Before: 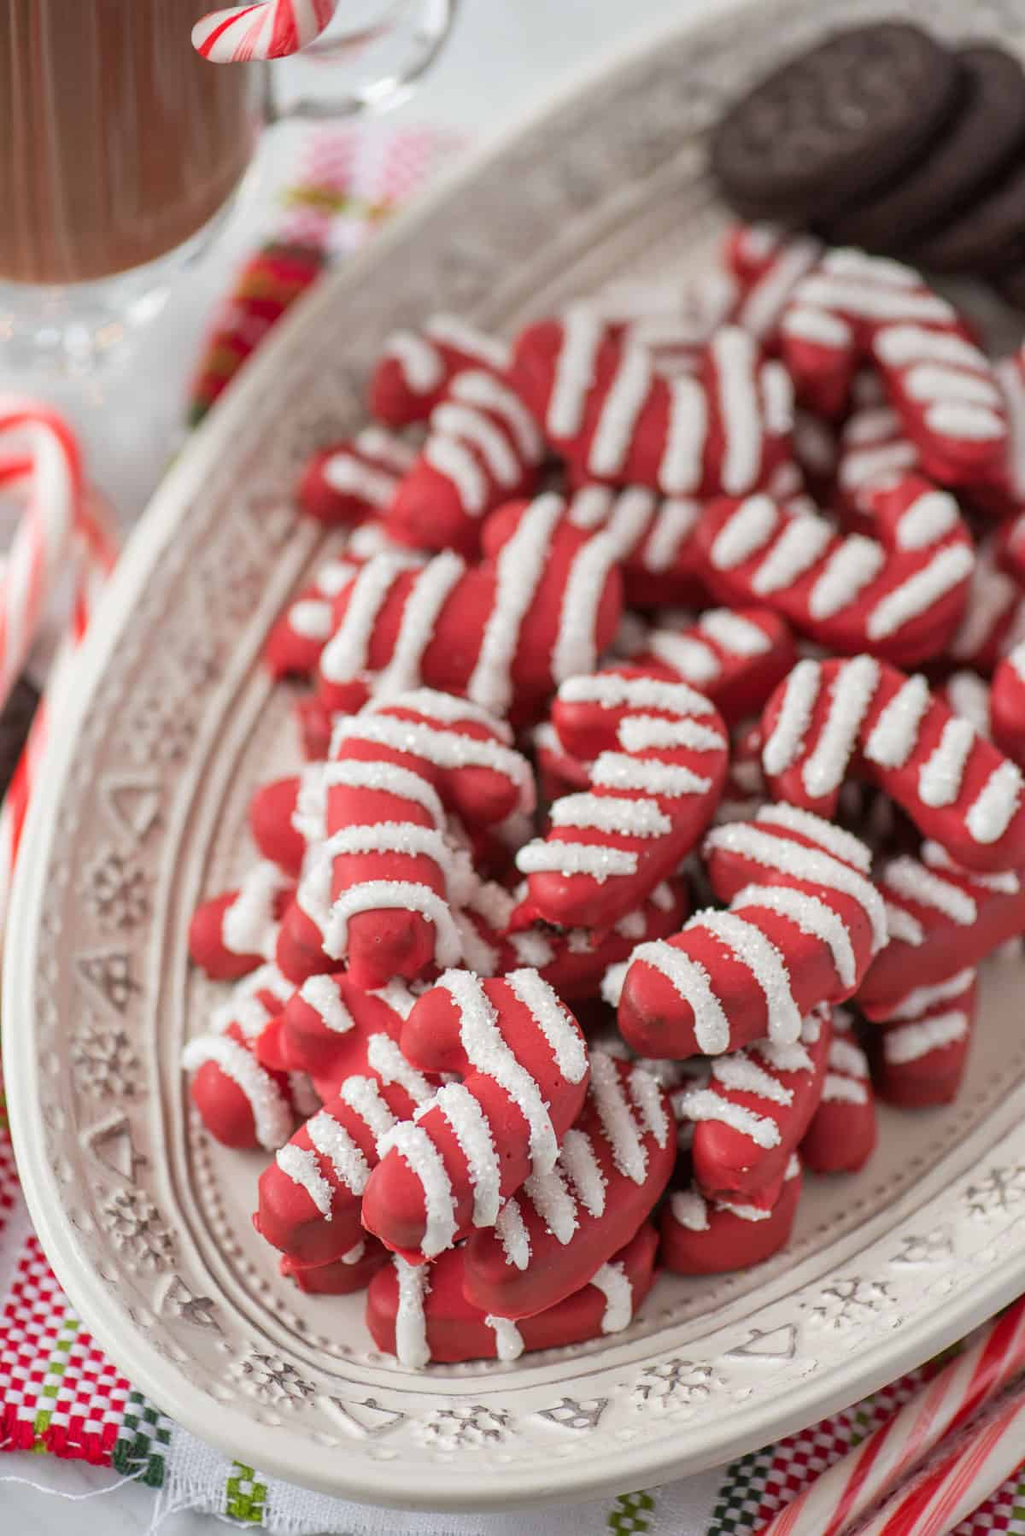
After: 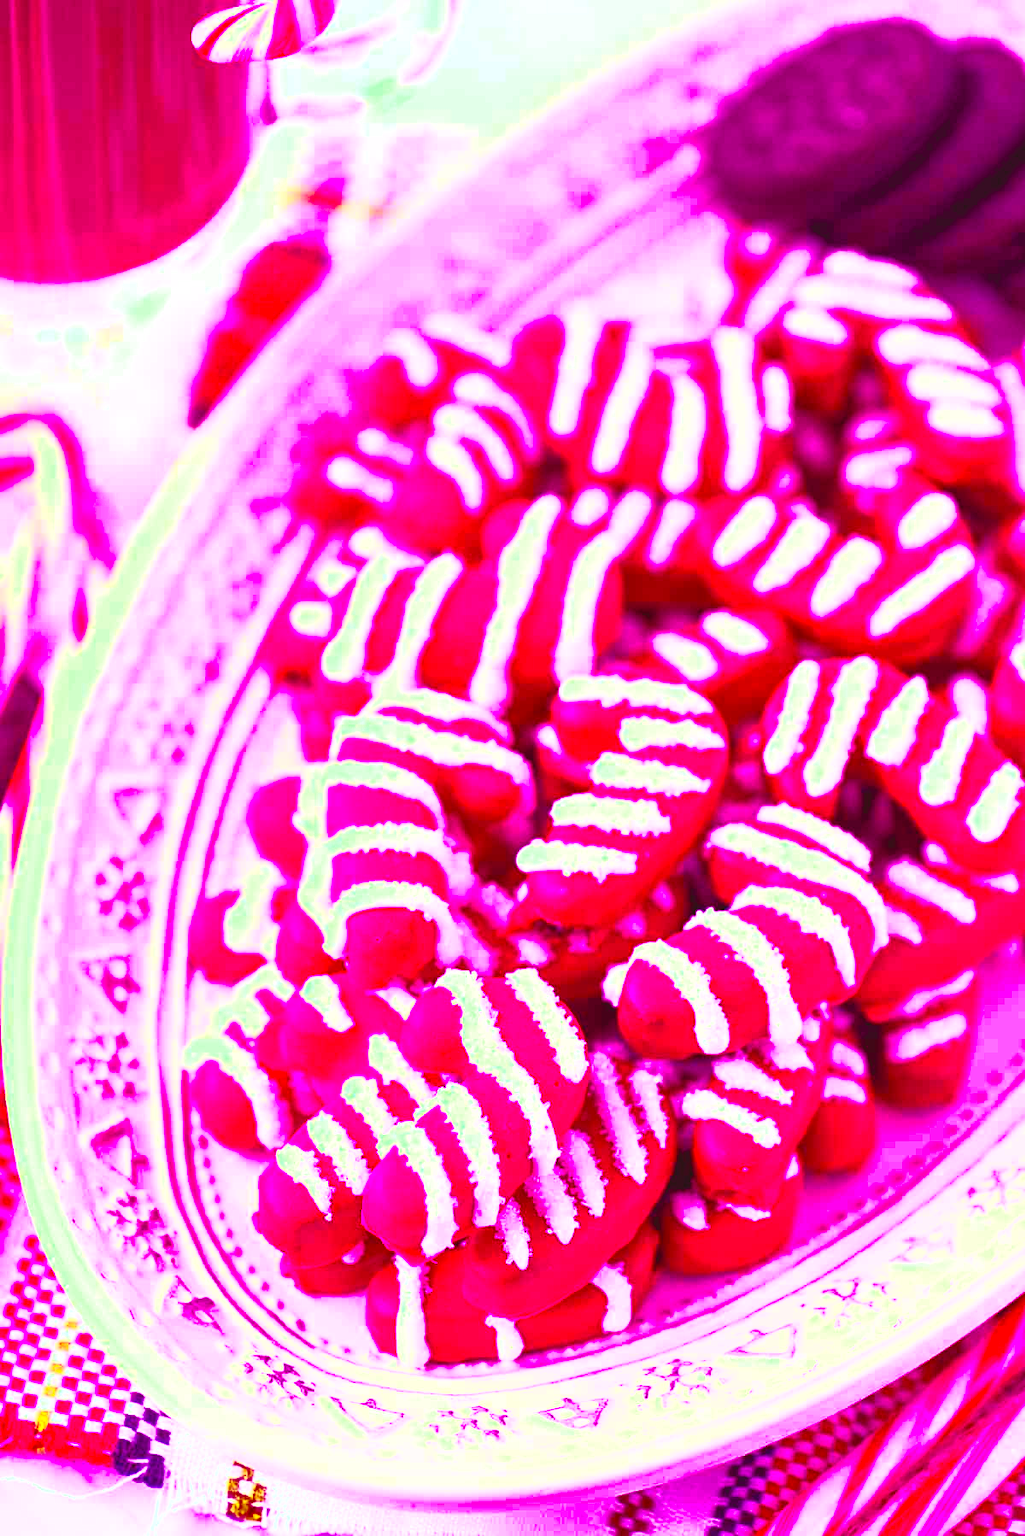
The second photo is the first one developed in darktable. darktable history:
exposure: exposure 0.669 EV, compensate highlight preservation false
contrast brightness saturation: contrast 1, brightness 1, saturation 1
color balance: mode lift, gamma, gain (sRGB), lift [1, 1, 0.101, 1]
